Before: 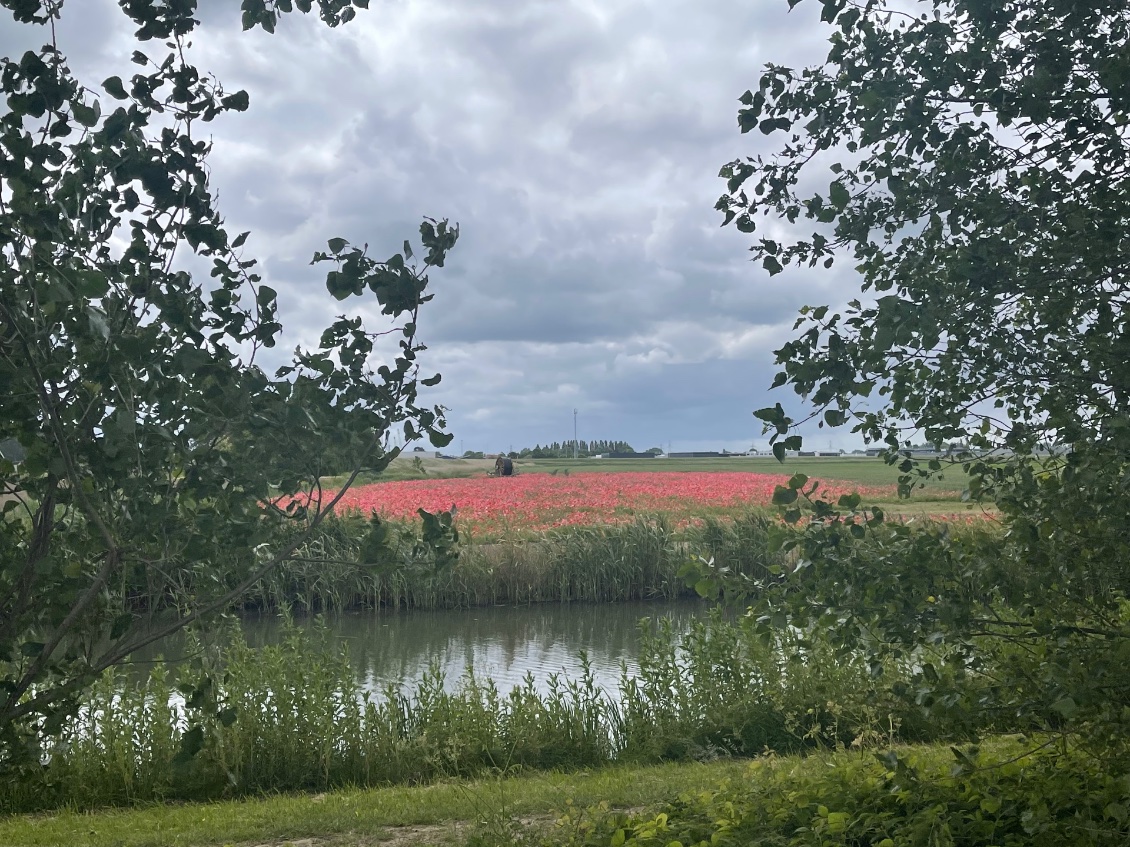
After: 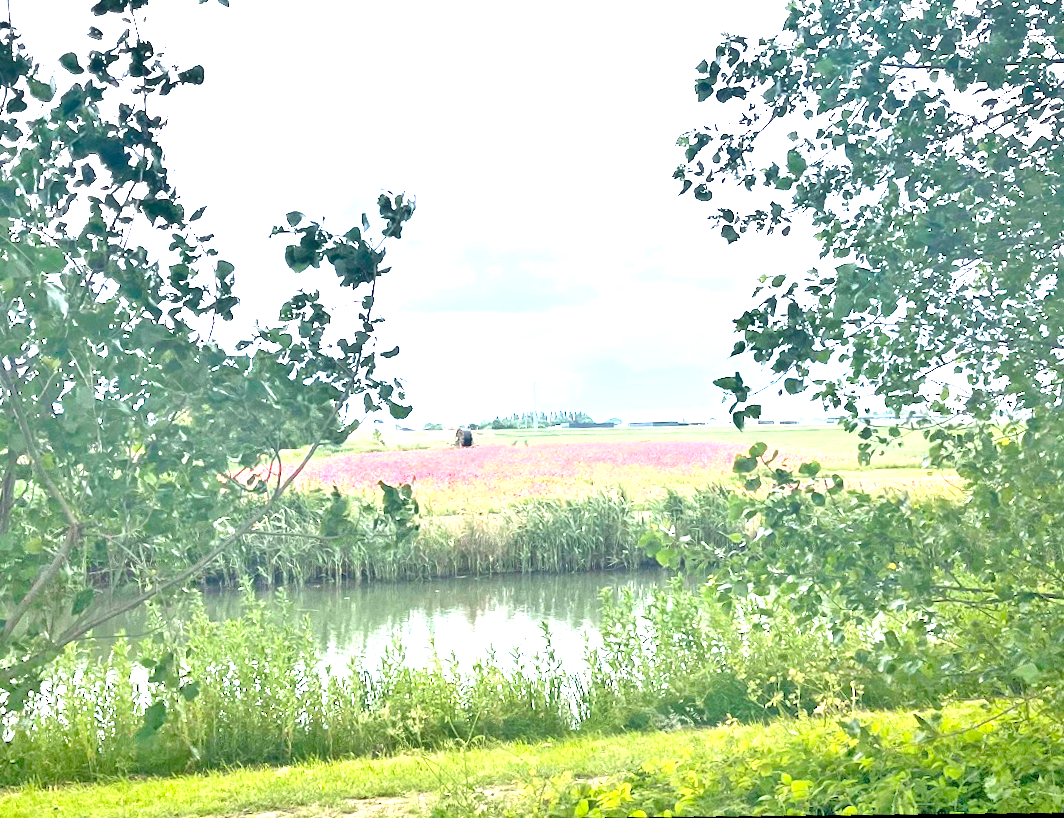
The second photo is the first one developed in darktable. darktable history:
crop and rotate: angle -1.96°, left 3.097%, top 4.154%, right 1.586%, bottom 0.529%
tone equalizer: -7 EV 0.15 EV, -6 EV 0.6 EV, -5 EV 1.15 EV, -4 EV 1.33 EV, -3 EV 1.15 EV, -2 EV 0.6 EV, -1 EV 0.15 EV, mask exposure compensation -0.5 EV
exposure: black level correction 0.001, exposure 2.607 EV, compensate exposure bias true, compensate highlight preservation false
contrast brightness saturation: contrast 0.1, brightness 0.02, saturation 0.02
rotate and perspective: rotation -2.56°, automatic cropping off
color balance rgb: global vibrance -1%, saturation formula JzAzBz (2021)
shadows and highlights: shadows 32, highlights -32, soften with gaussian
